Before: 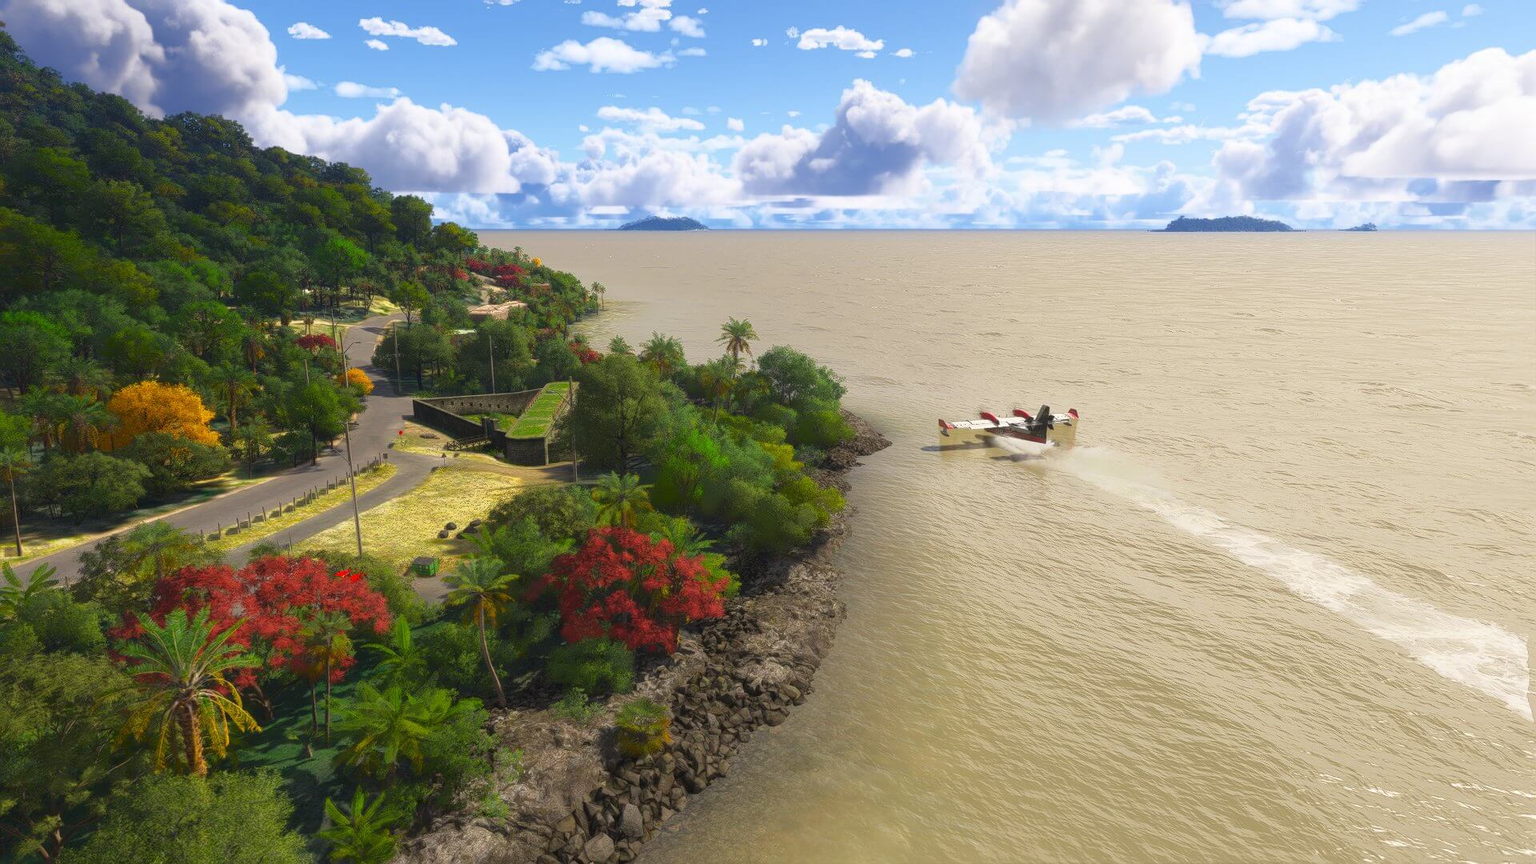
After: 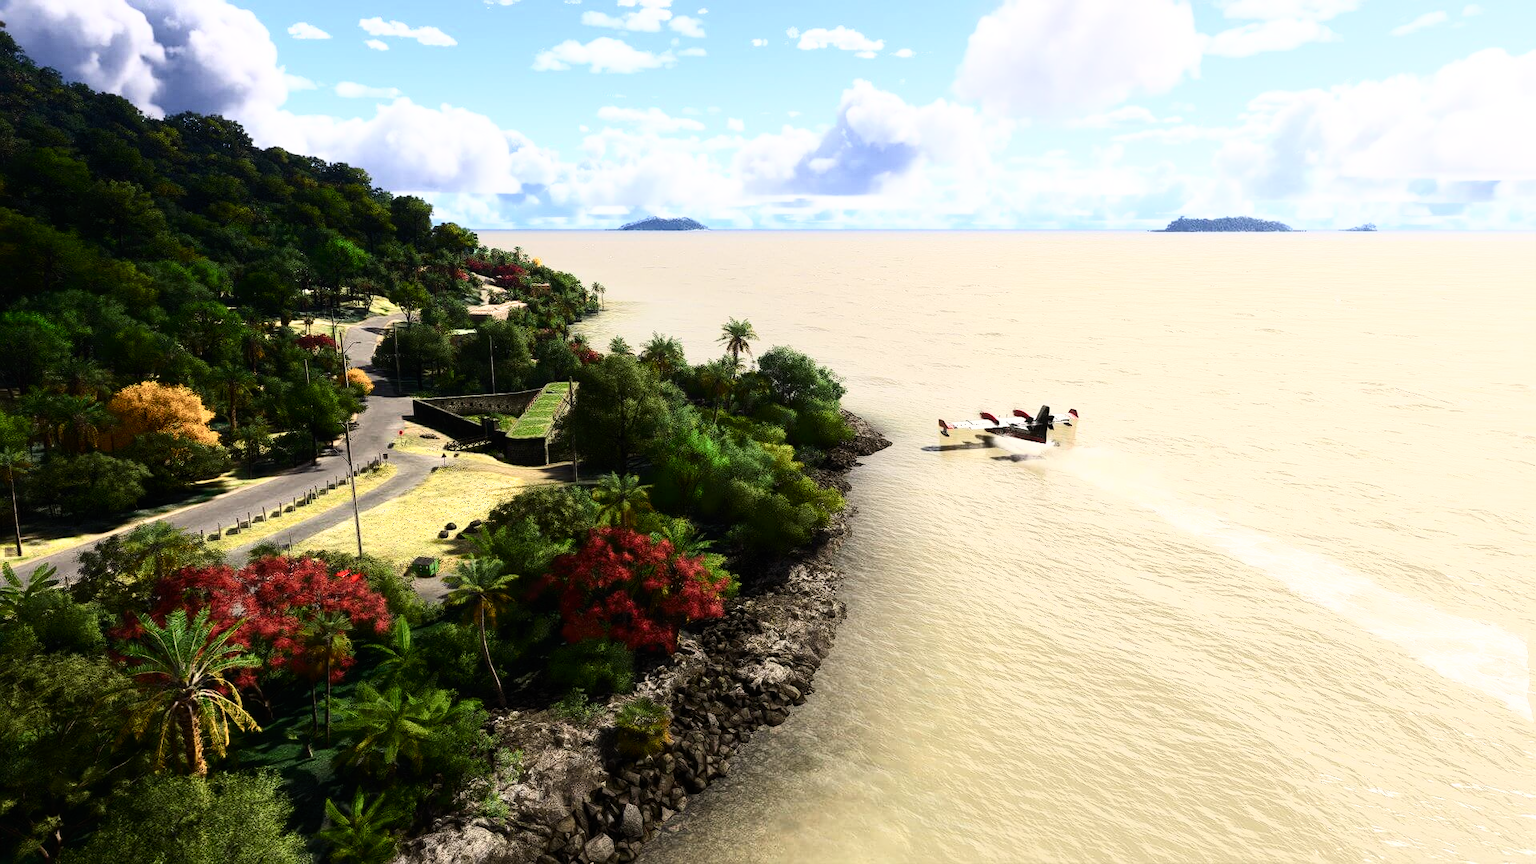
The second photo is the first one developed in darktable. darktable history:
filmic rgb: black relative exposure -6.42 EV, white relative exposure 2.42 EV, target white luminance 99.94%, hardness 5.29, latitude 0.692%, contrast 1.42, highlights saturation mix 2.69%
contrast brightness saturation: contrast 0.383, brightness 0.102
